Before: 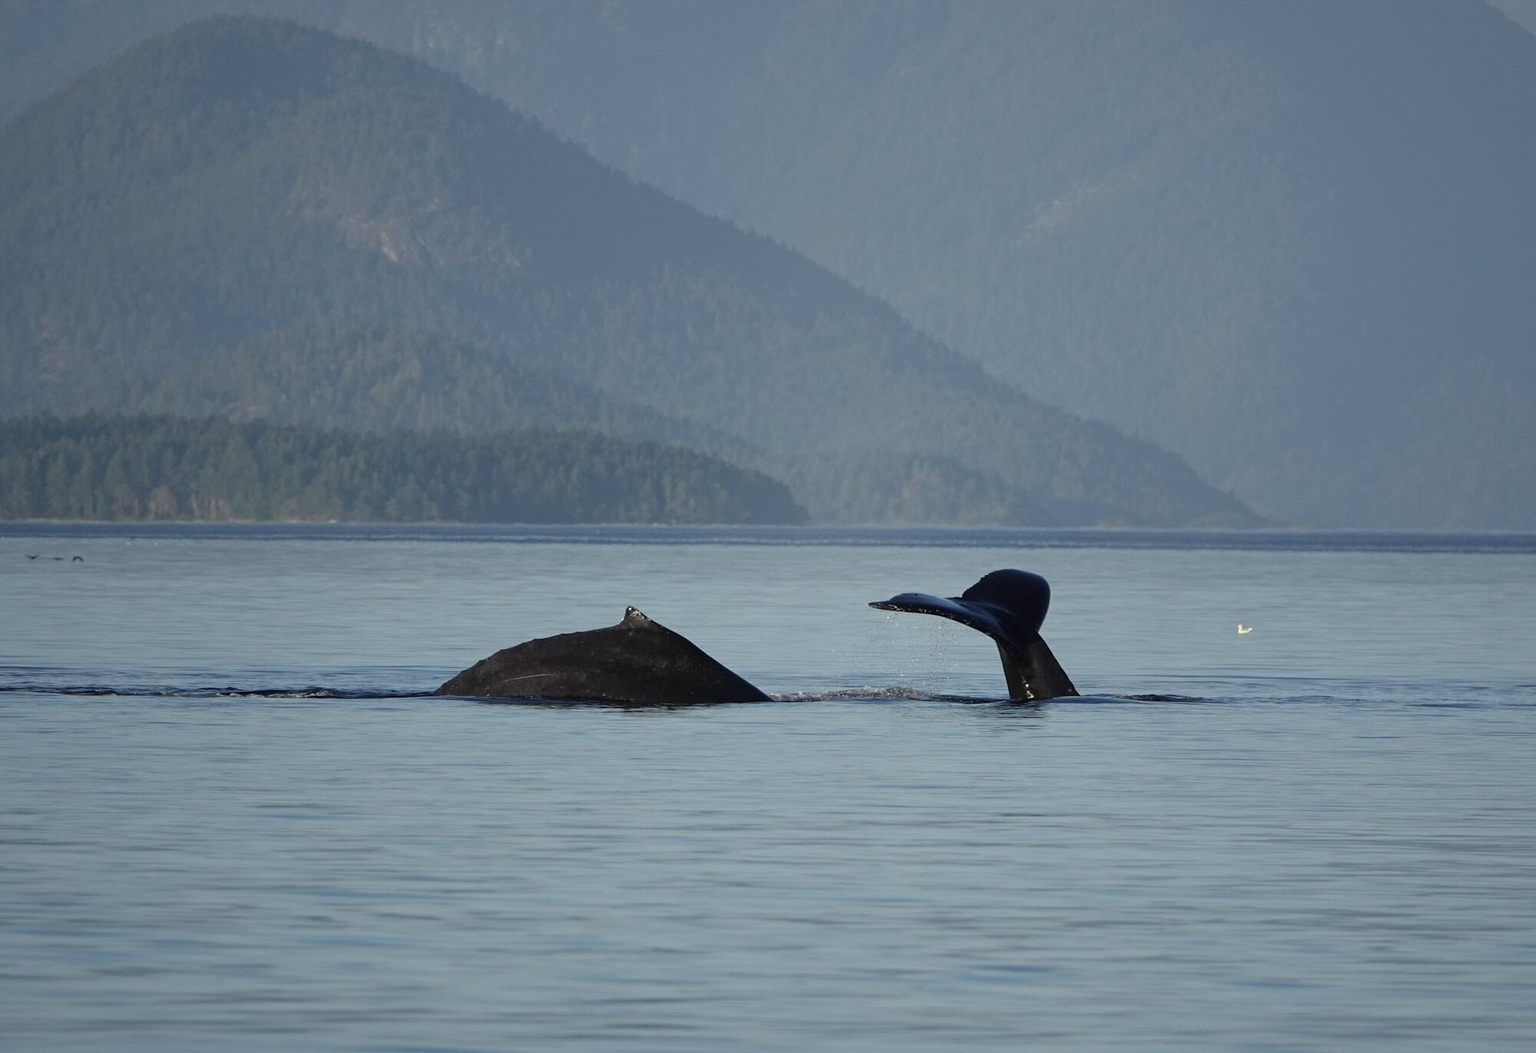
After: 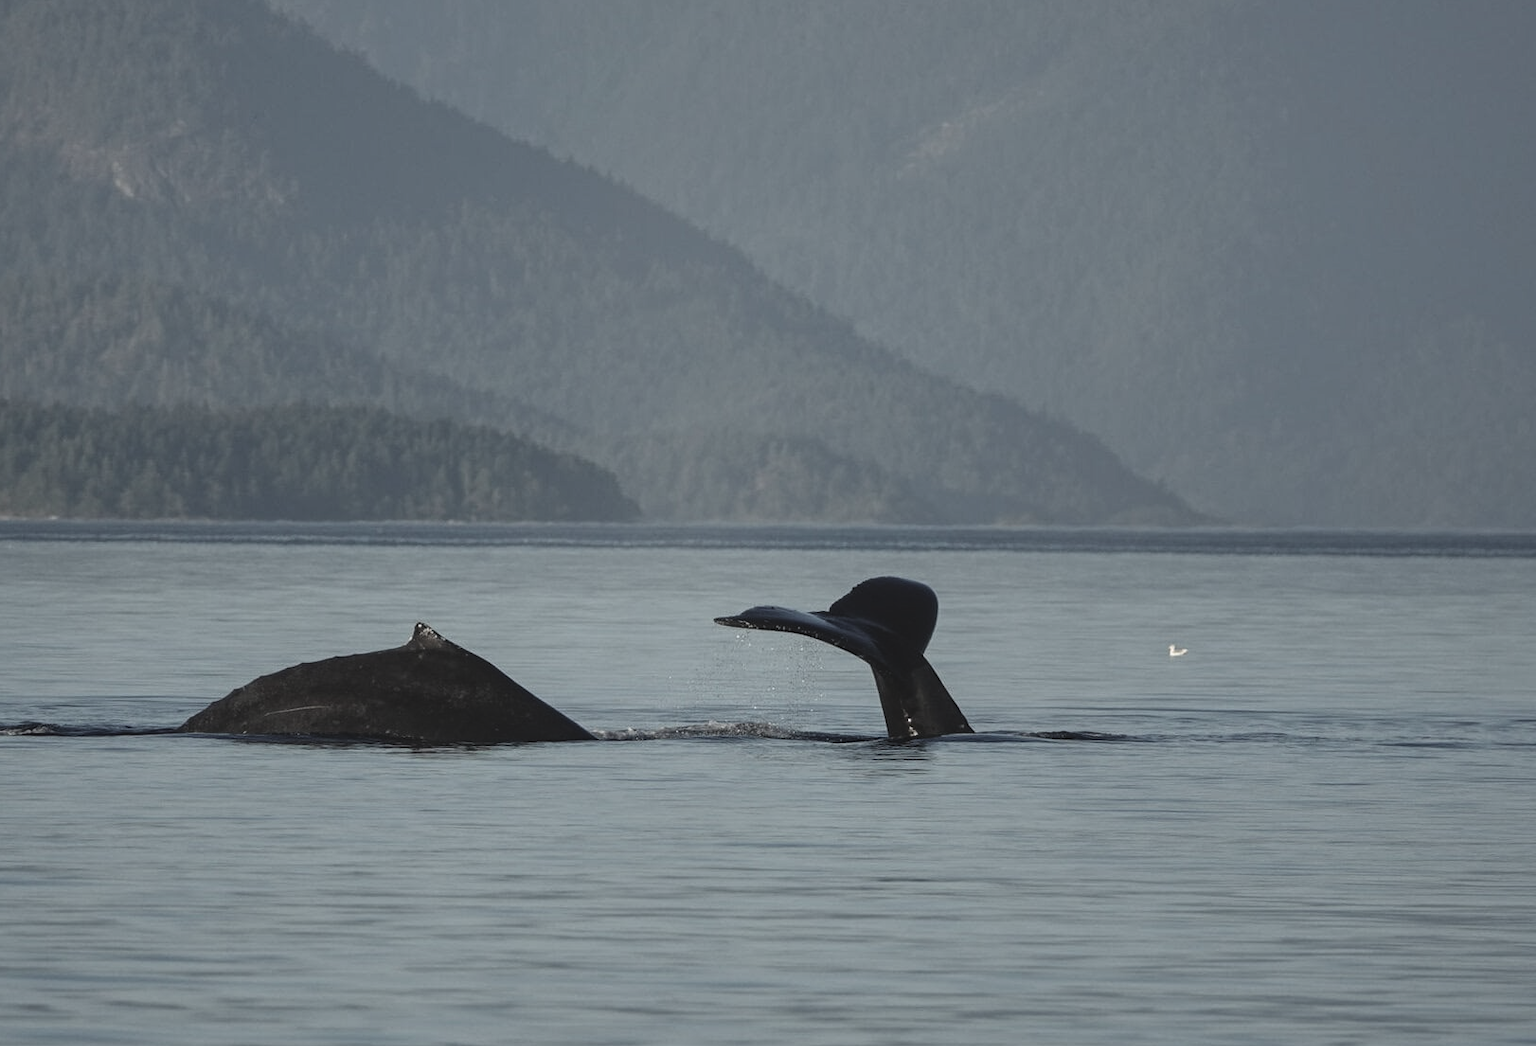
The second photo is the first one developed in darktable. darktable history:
contrast brightness saturation: contrast -0.014, brightness -0.011, saturation 0.032
exposure: black level correction -0.013, exposure -0.188 EV, compensate highlight preservation false
crop: left 18.862%, top 9.69%, right 0.001%, bottom 9.671%
local contrast: on, module defaults
shadows and highlights: low approximation 0.01, soften with gaussian
sharpen: radius 2.91, amount 0.861, threshold 47.422
color correction: highlights b* 0.044, saturation 0.492
